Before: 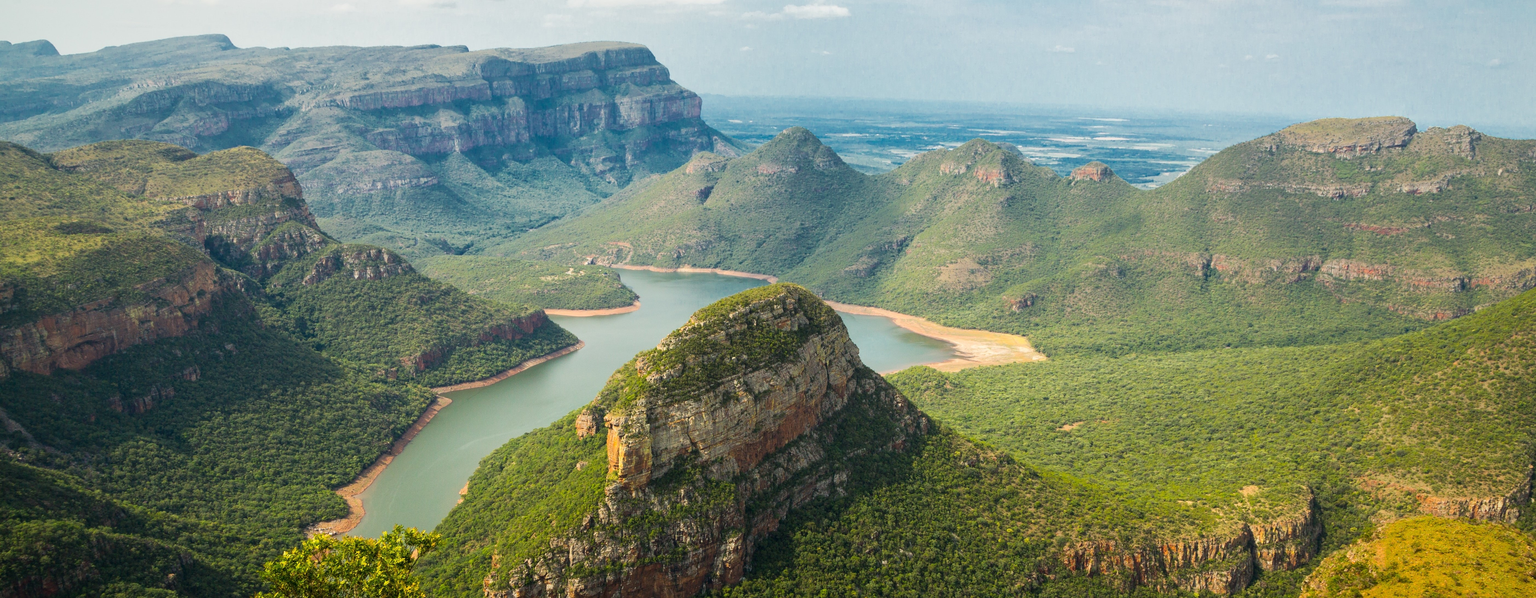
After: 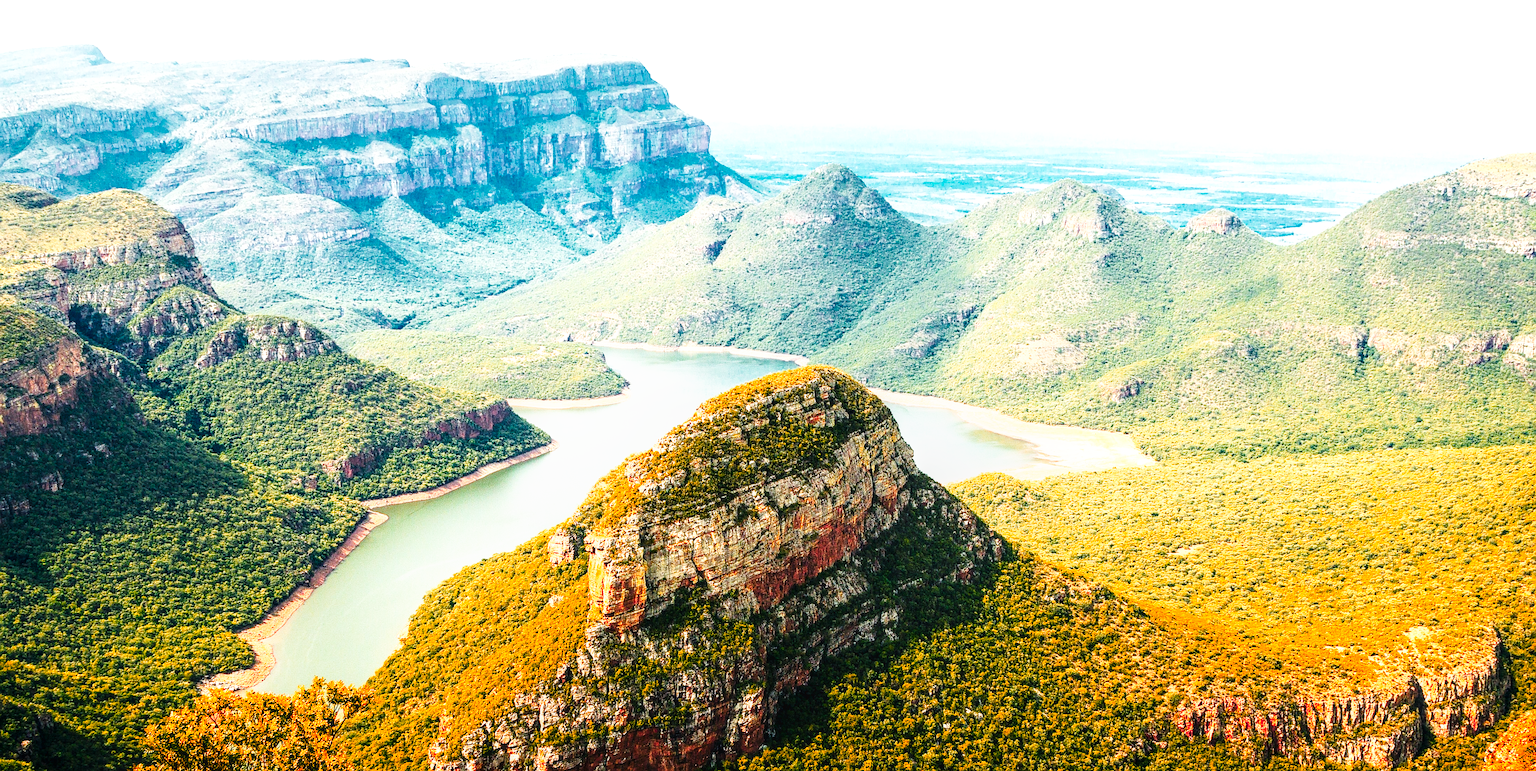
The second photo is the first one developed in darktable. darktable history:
color zones: curves: ch1 [(0.24, 0.629) (0.75, 0.5)]; ch2 [(0.255, 0.454) (0.745, 0.491)], mix 102.12%
white balance: emerald 1
tone equalizer: -8 EV -0.75 EV, -7 EV -0.7 EV, -6 EV -0.6 EV, -5 EV -0.4 EV, -3 EV 0.4 EV, -2 EV 0.6 EV, -1 EV 0.7 EV, +0 EV 0.75 EV, edges refinement/feathering 500, mask exposure compensation -1.57 EV, preserve details no
color balance: contrast 8.5%, output saturation 105%
crop: left 9.88%, right 12.664%
local contrast: on, module defaults
sharpen: on, module defaults
base curve: curves: ch0 [(0, 0.003) (0.001, 0.002) (0.006, 0.004) (0.02, 0.022) (0.048, 0.086) (0.094, 0.234) (0.162, 0.431) (0.258, 0.629) (0.385, 0.8) (0.548, 0.918) (0.751, 0.988) (1, 1)], preserve colors none
